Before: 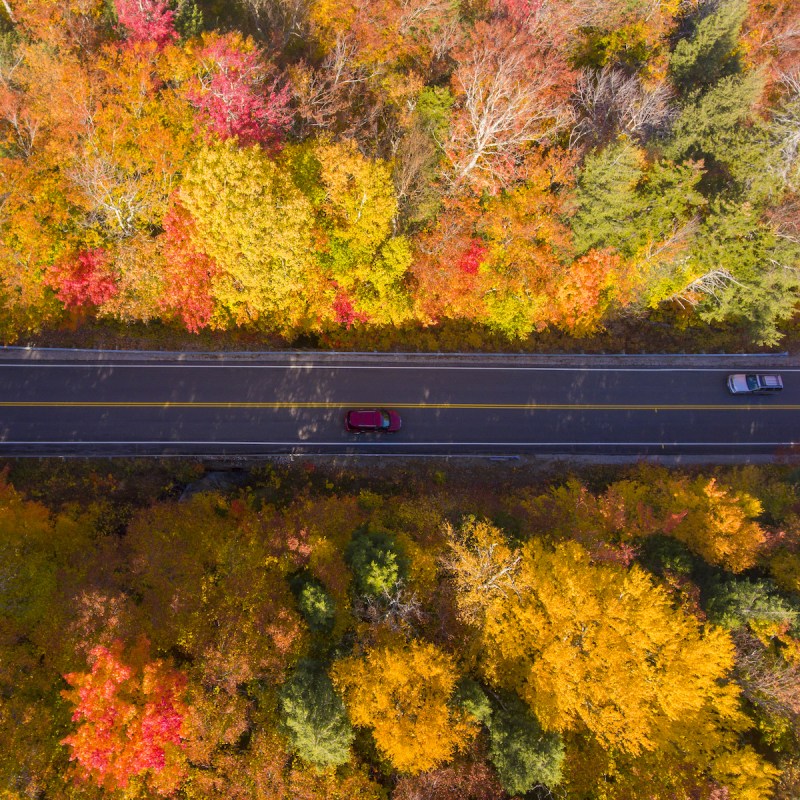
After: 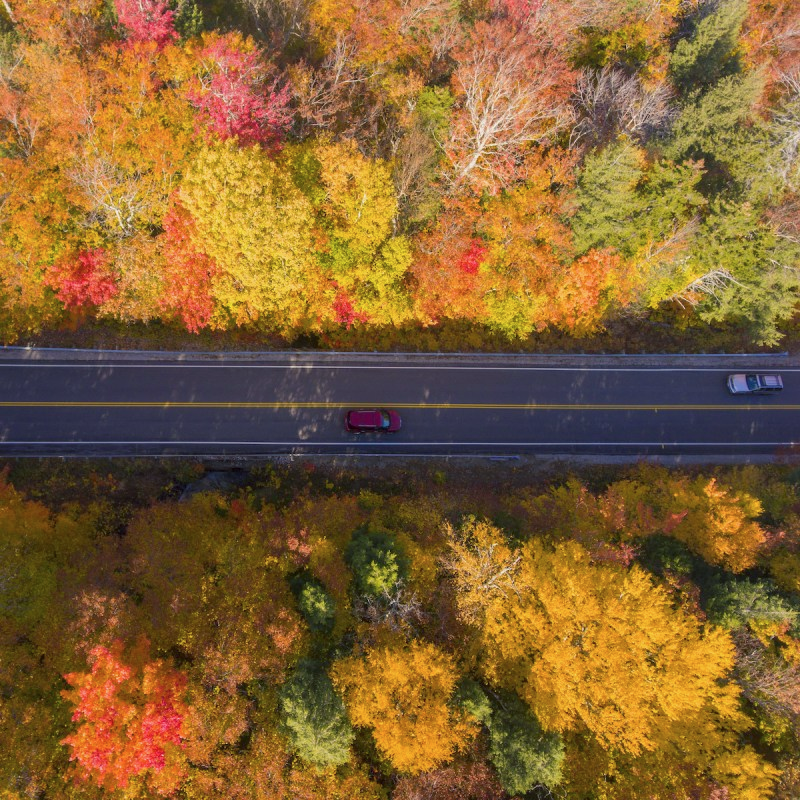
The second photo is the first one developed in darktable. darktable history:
color balance rgb: shadows lift › chroma 3.131%, shadows lift › hue 242.16°, perceptual saturation grading › global saturation -0.061%, global vibrance -16.381%, contrast -5.847%
